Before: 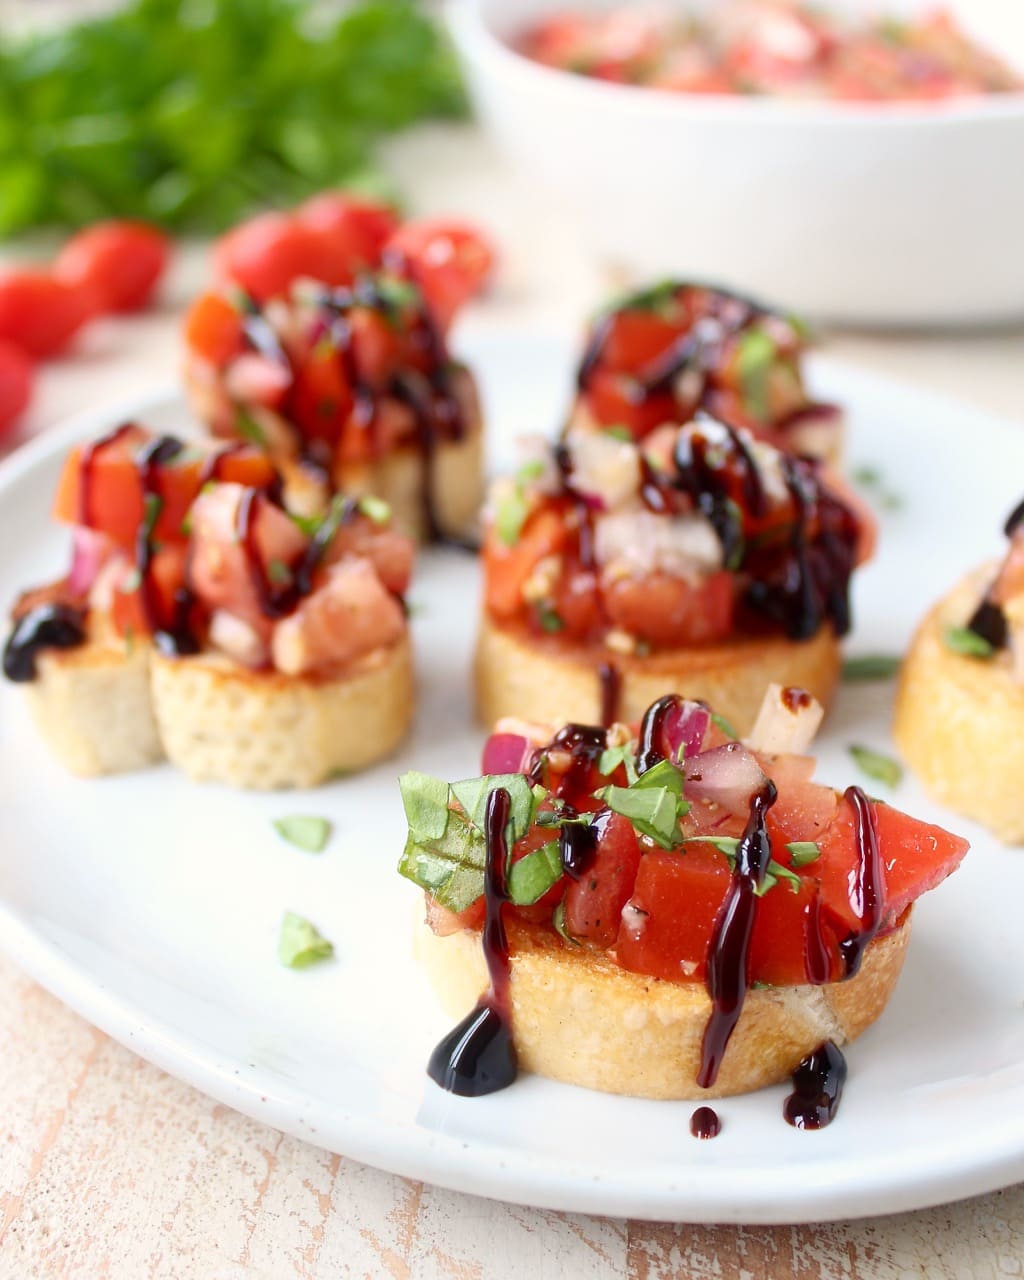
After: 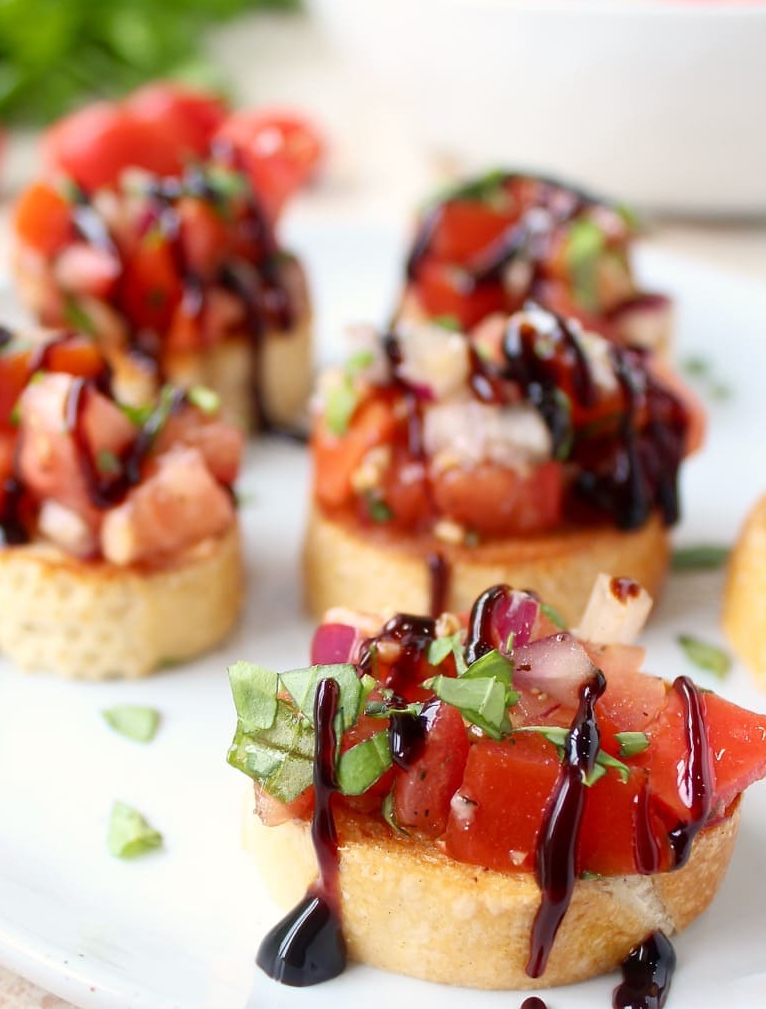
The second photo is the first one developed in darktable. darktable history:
crop: left 16.768%, top 8.653%, right 8.362%, bottom 12.485%
